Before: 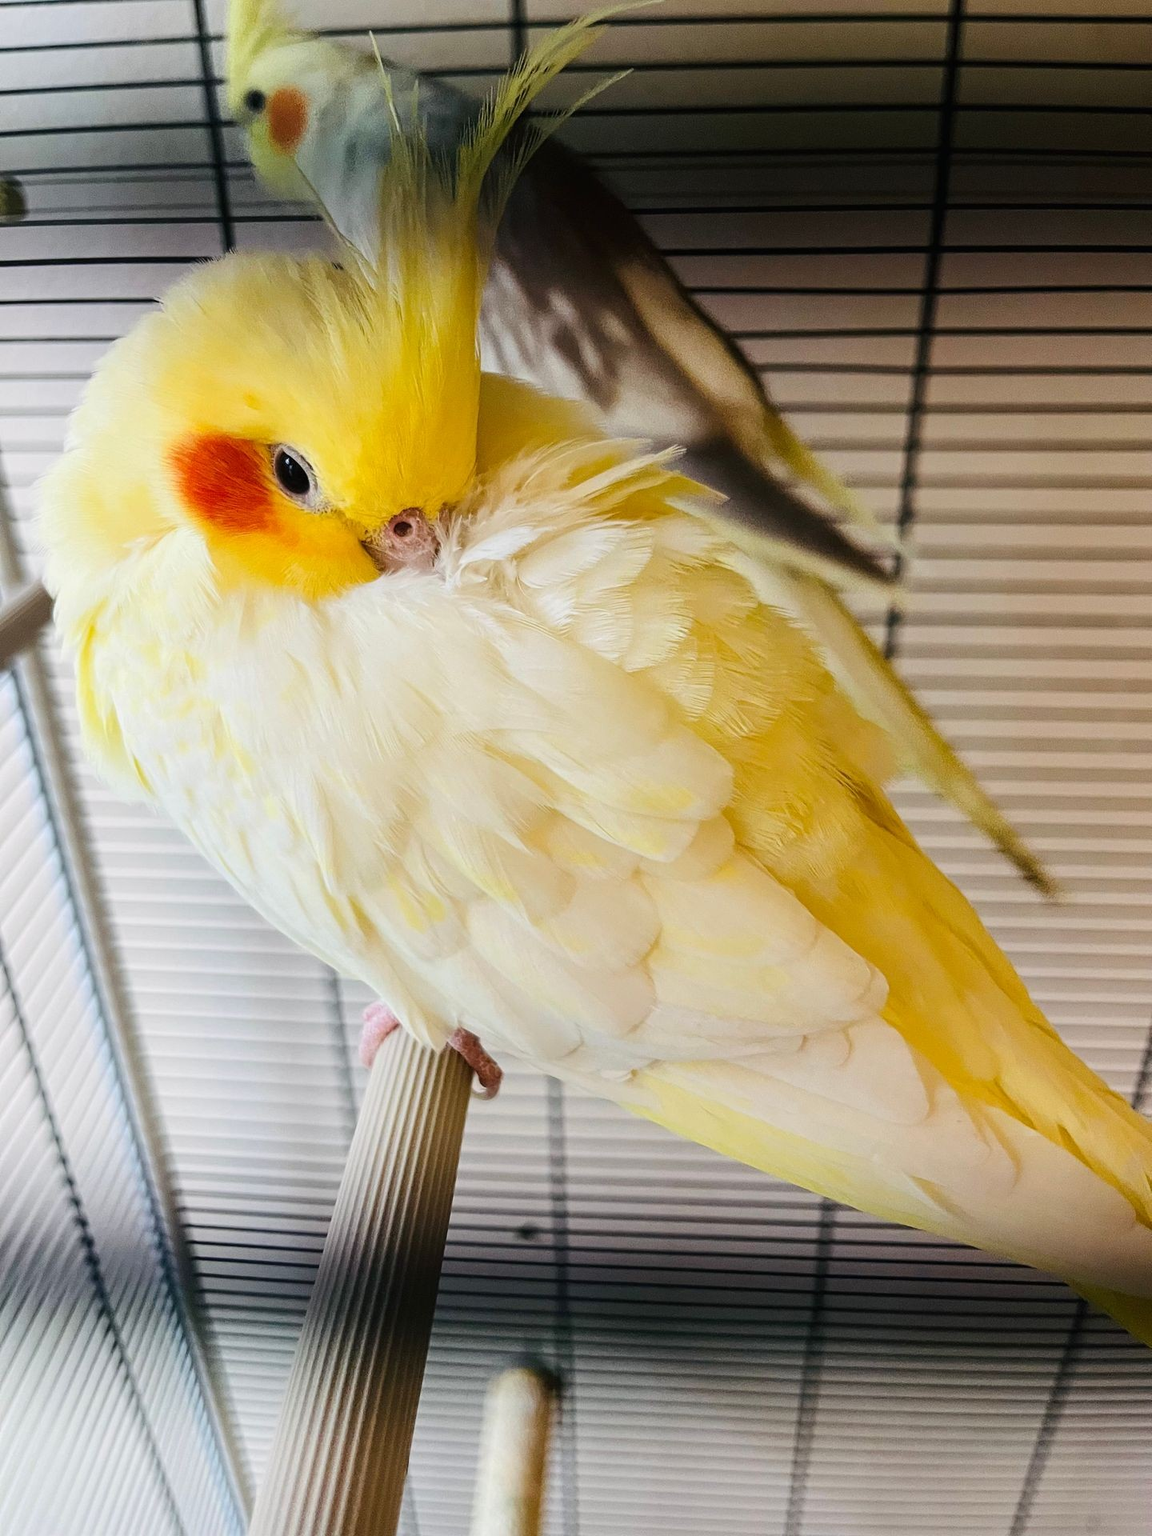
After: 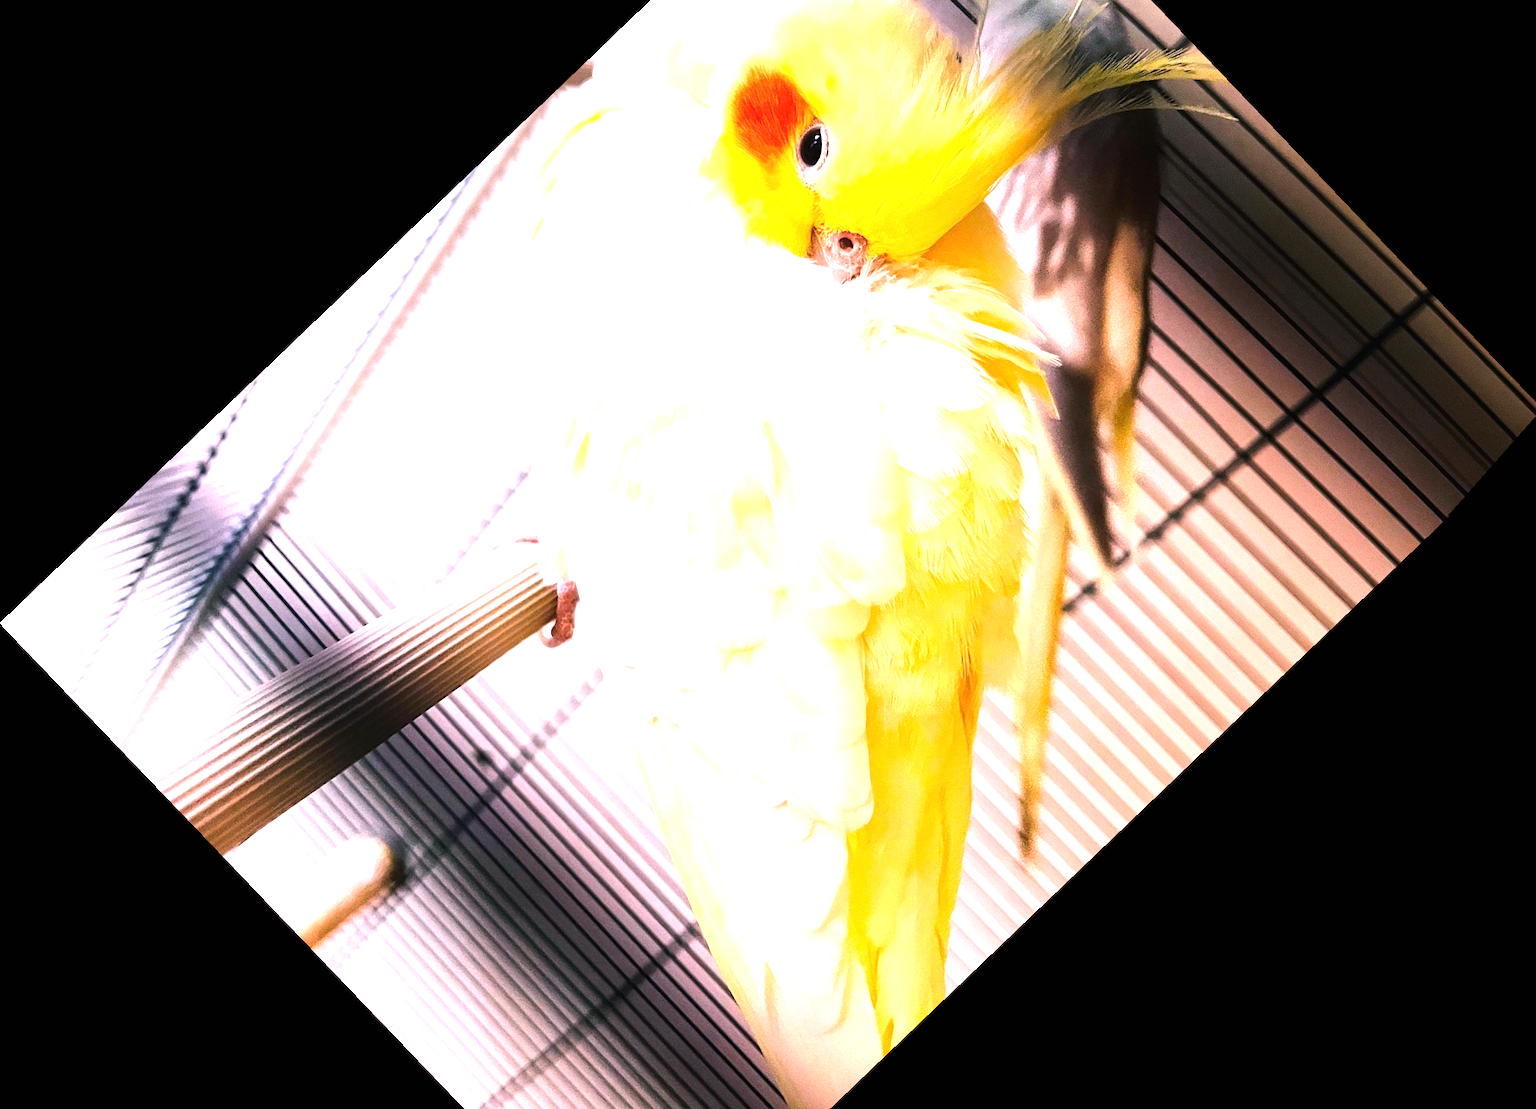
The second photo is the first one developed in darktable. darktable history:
exposure: black level correction 0, exposure 1 EV, compensate exposure bias true, compensate highlight preservation false
white balance: red 1.188, blue 1.11
tone equalizer: -8 EV -0.417 EV, -7 EV -0.389 EV, -6 EV -0.333 EV, -5 EV -0.222 EV, -3 EV 0.222 EV, -2 EV 0.333 EV, -1 EV 0.389 EV, +0 EV 0.417 EV, edges refinement/feathering 500, mask exposure compensation -1.25 EV, preserve details no
crop and rotate: angle -46.26°, top 16.234%, right 0.912%, bottom 11.704%
rotate and perspective: rotation -1.68°, lens shift (vertical) -0.146, crop left 0.049, crop right 0.912, crop top 0.032, crop bottom 0.96
